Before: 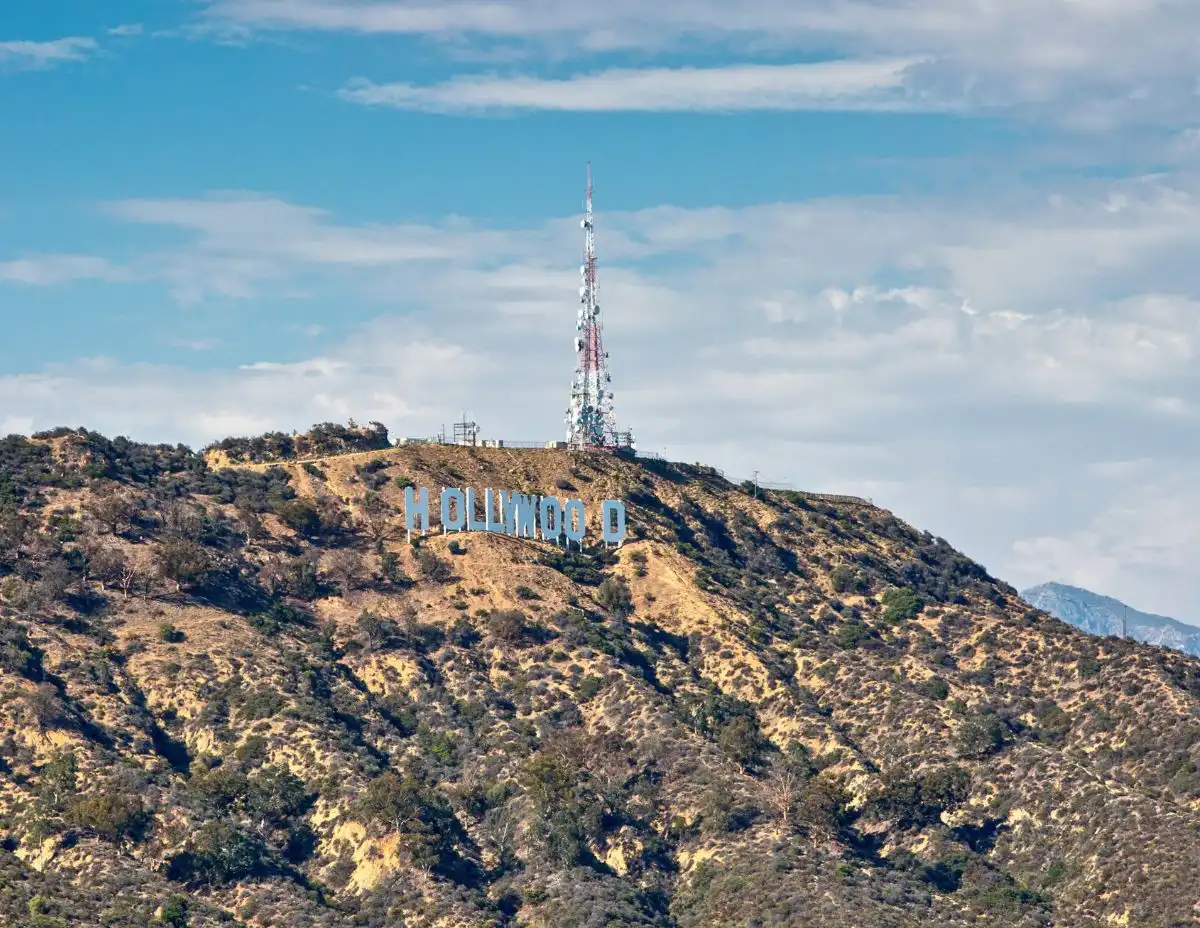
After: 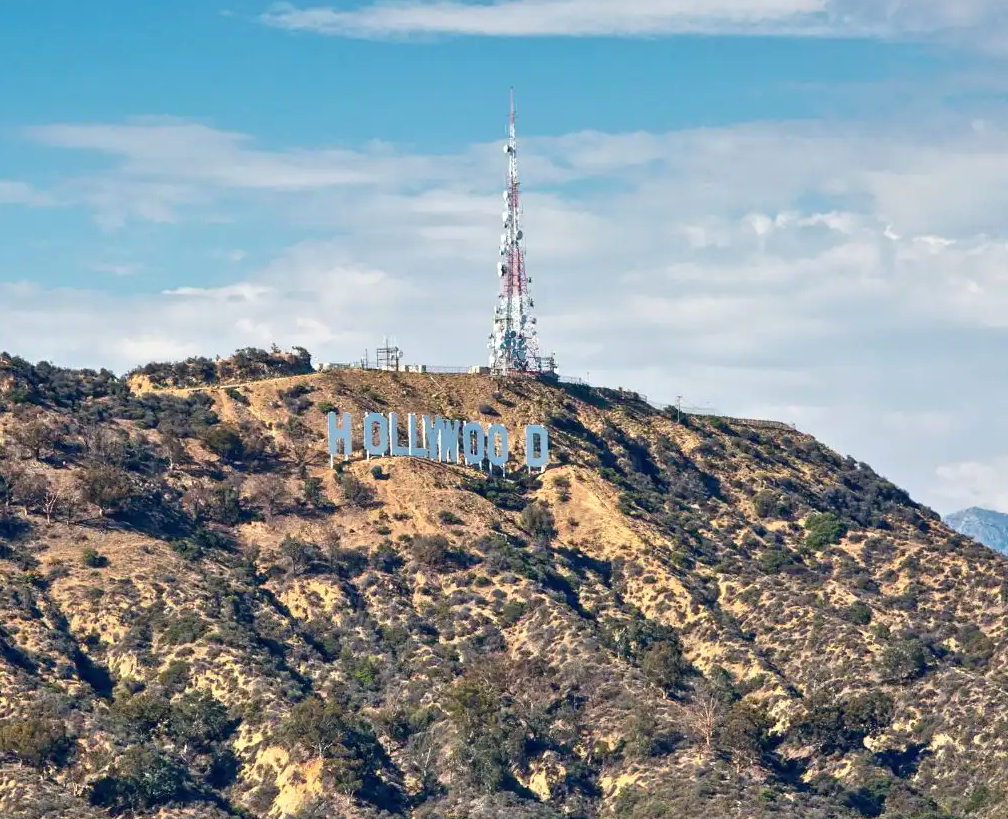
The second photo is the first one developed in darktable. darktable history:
exposure: exposure 0.127 EV, compensate highlight preservation false
crop: left 6.446%, top 8.188%, right 9.538%, bottom 3.548%
